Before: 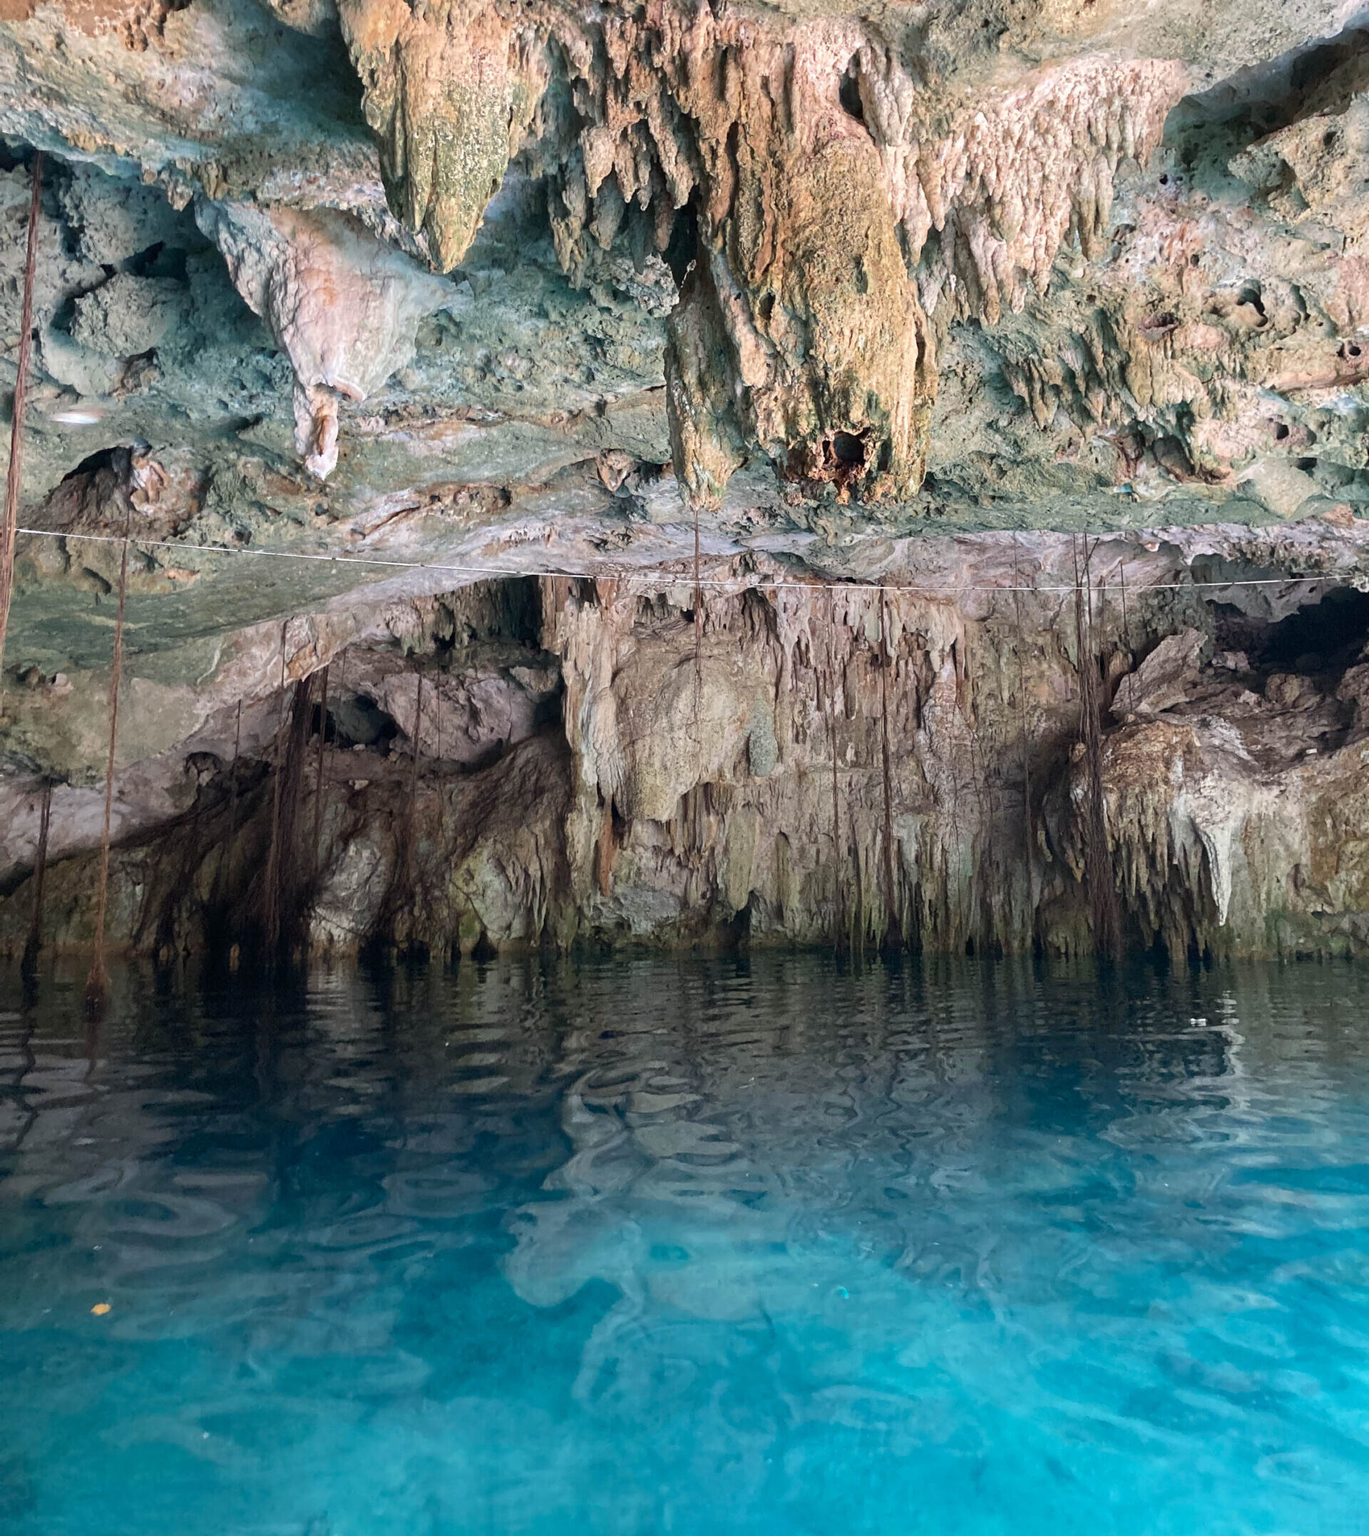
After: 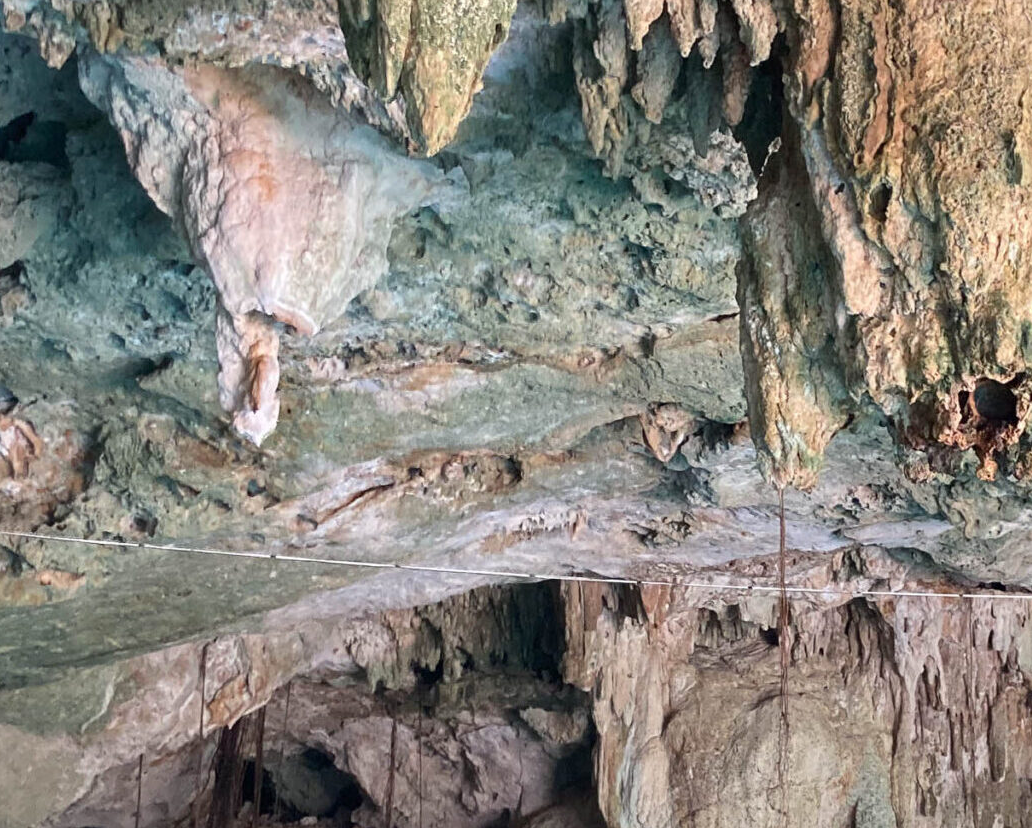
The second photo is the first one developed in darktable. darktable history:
crop: left 10.16%, top 10.552%, right 36.079%, bottom 50.979%
